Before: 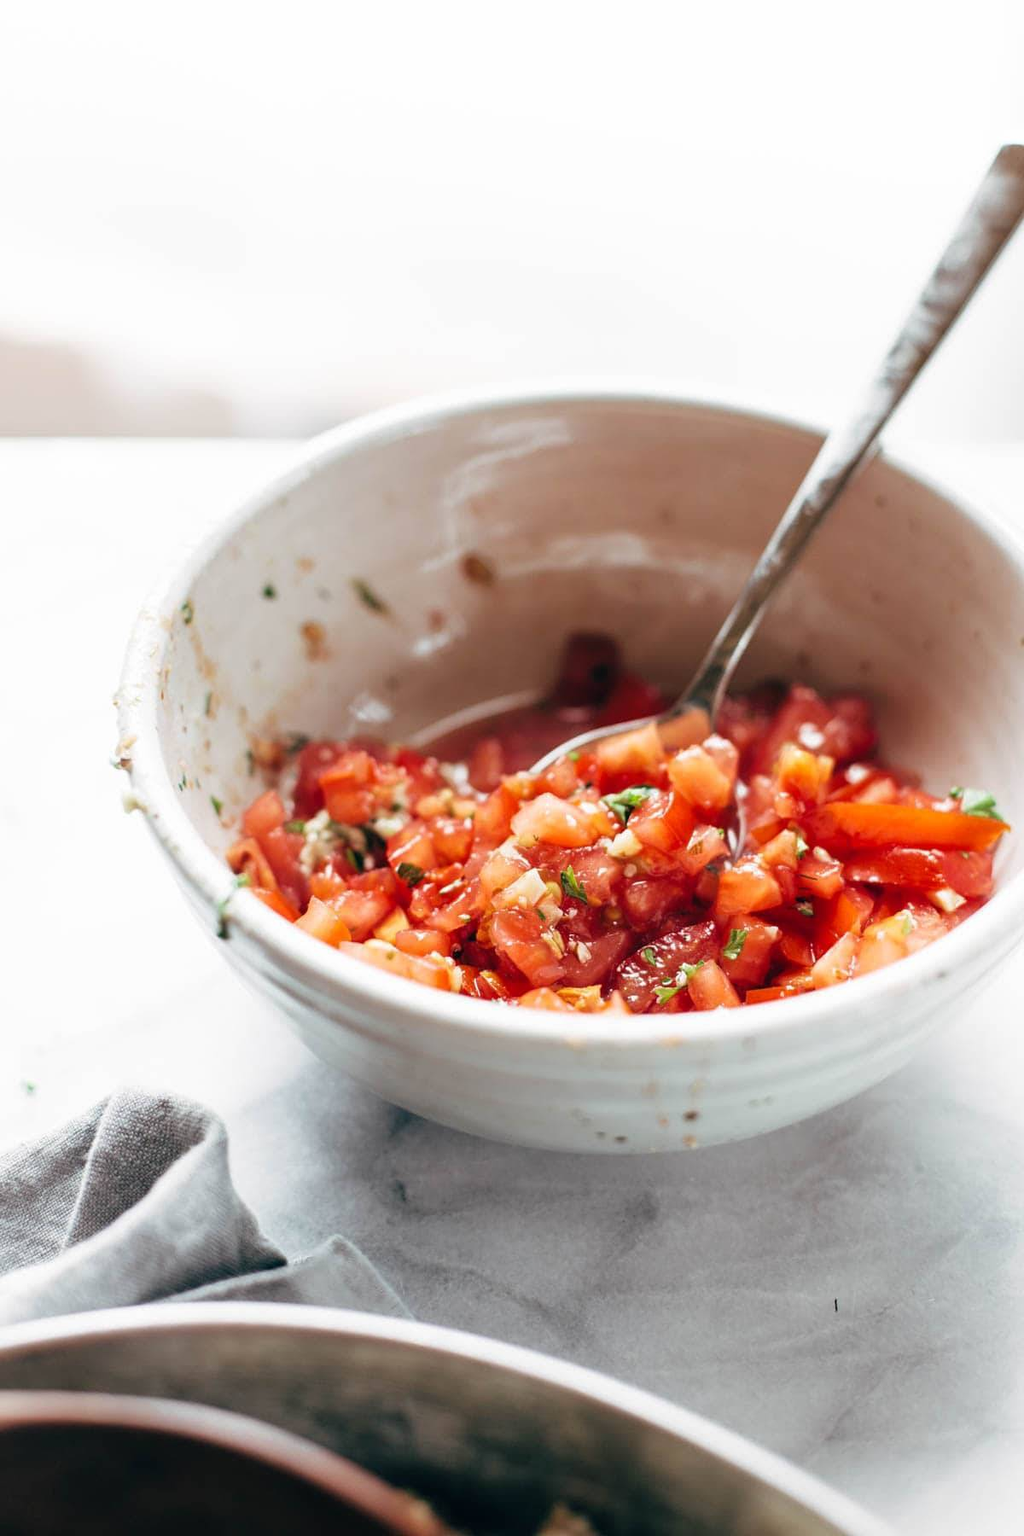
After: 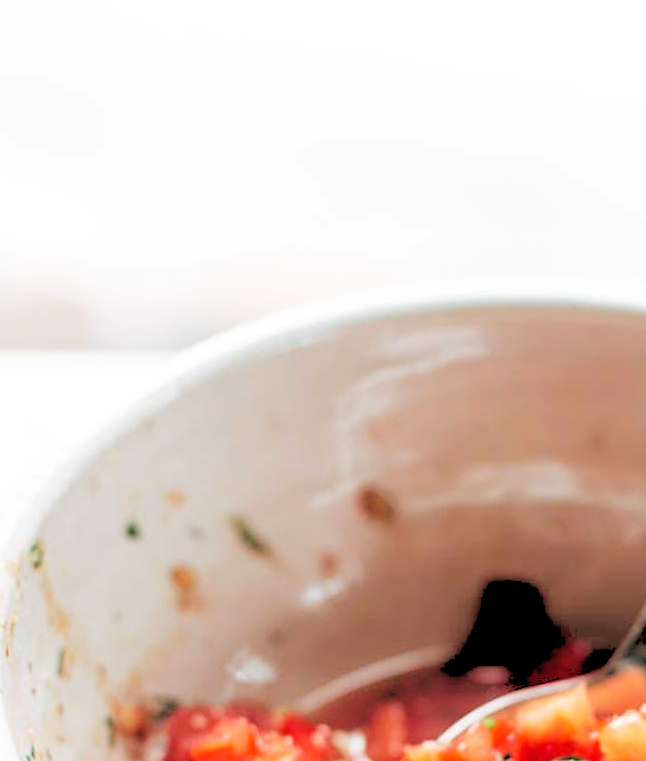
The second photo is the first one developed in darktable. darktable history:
rgb levels: levels [[0.027, 0.429, 0.996], [0, 0.5, 1], [0, 0.5, 1]]
crop: left 15.306%, top 9.065%, right 30.789%, bottom 48.638%
